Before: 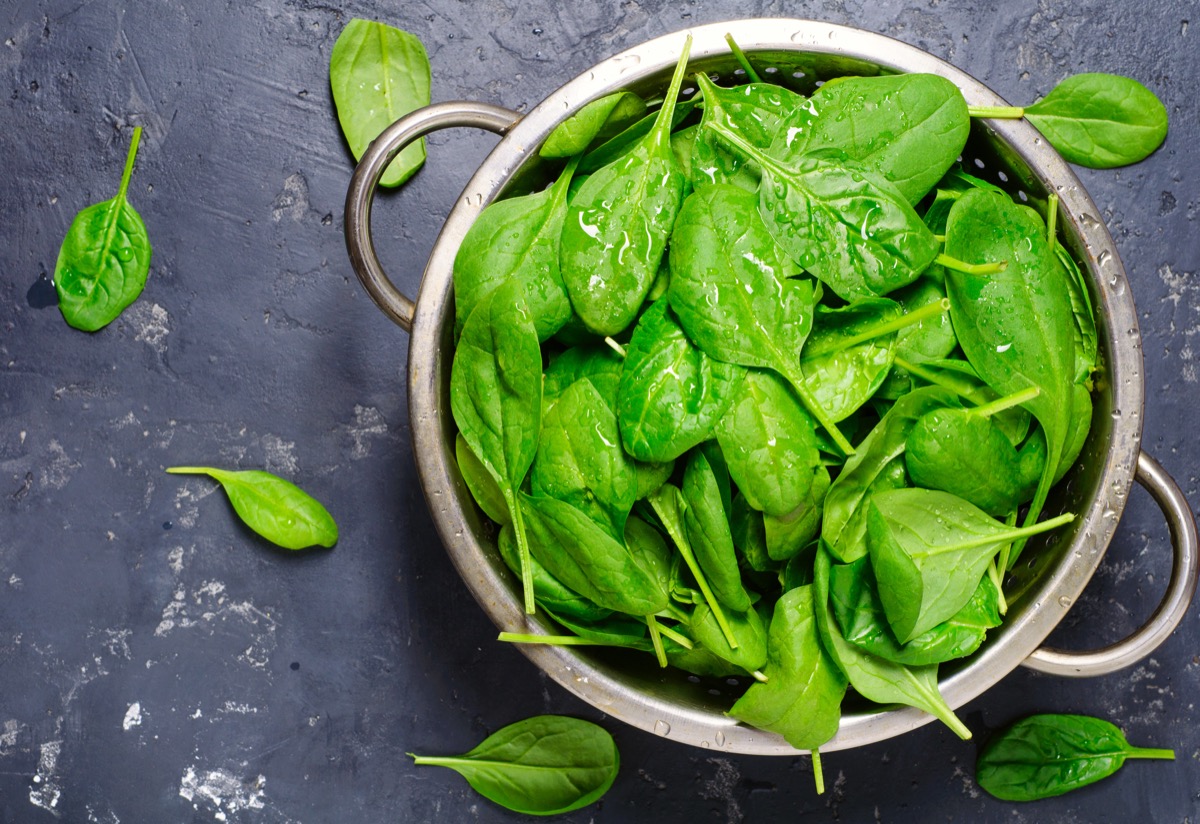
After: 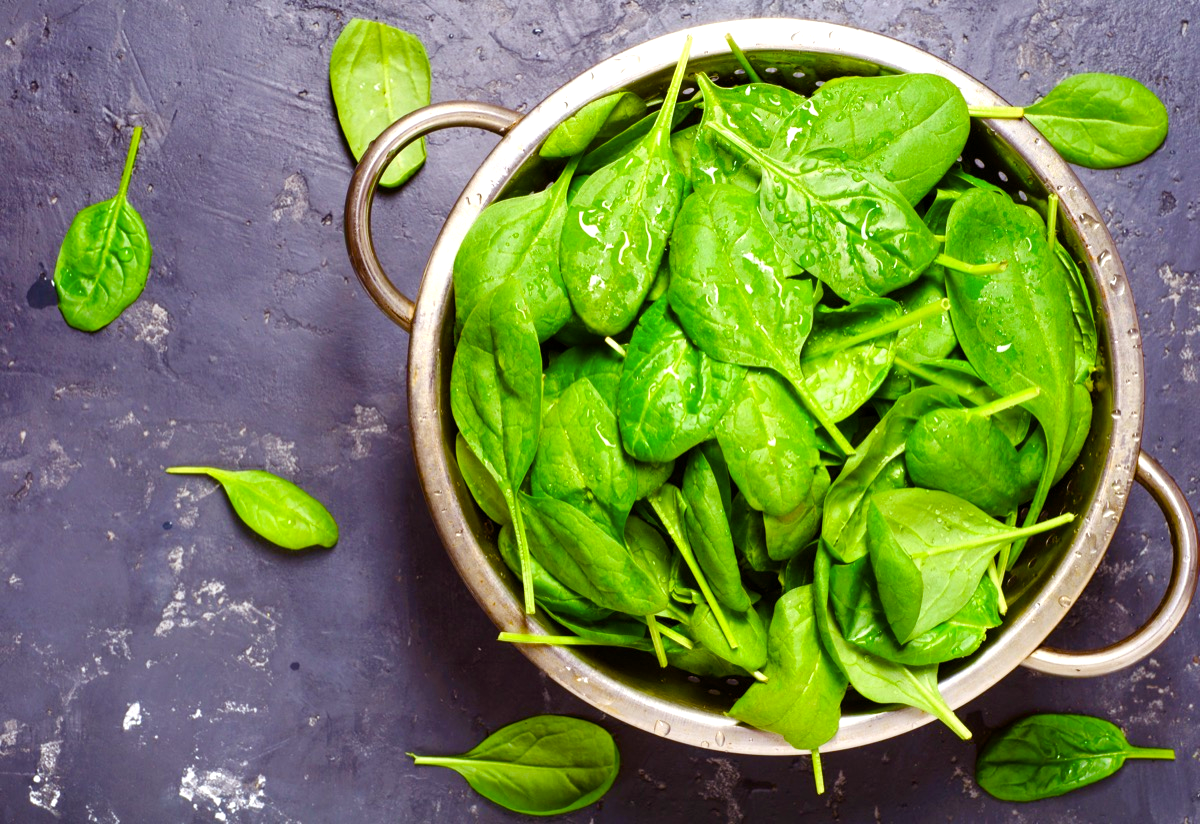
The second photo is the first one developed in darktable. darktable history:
color balance rgb: shadows lift › luminance -9.975%, shadows lift › chroma 0.829%, shadows lift › hue 113.58°, power › chroma 1.549%, power › hue 28.54°, perceptual saturation grading › global saturation 20%, perceptual saturation grading › highlights -25.001%, perceptual saturation grading › shadows 49.974%, perceptual brilliance grading › global brilliance 2.07%, perceptual brilliance grading › highlights -3.834%, global vibrance 20%
exposure: black level correction 0.001, exposure 0.5 EV, compensate exposure bias true, compensate highlight preservation false
